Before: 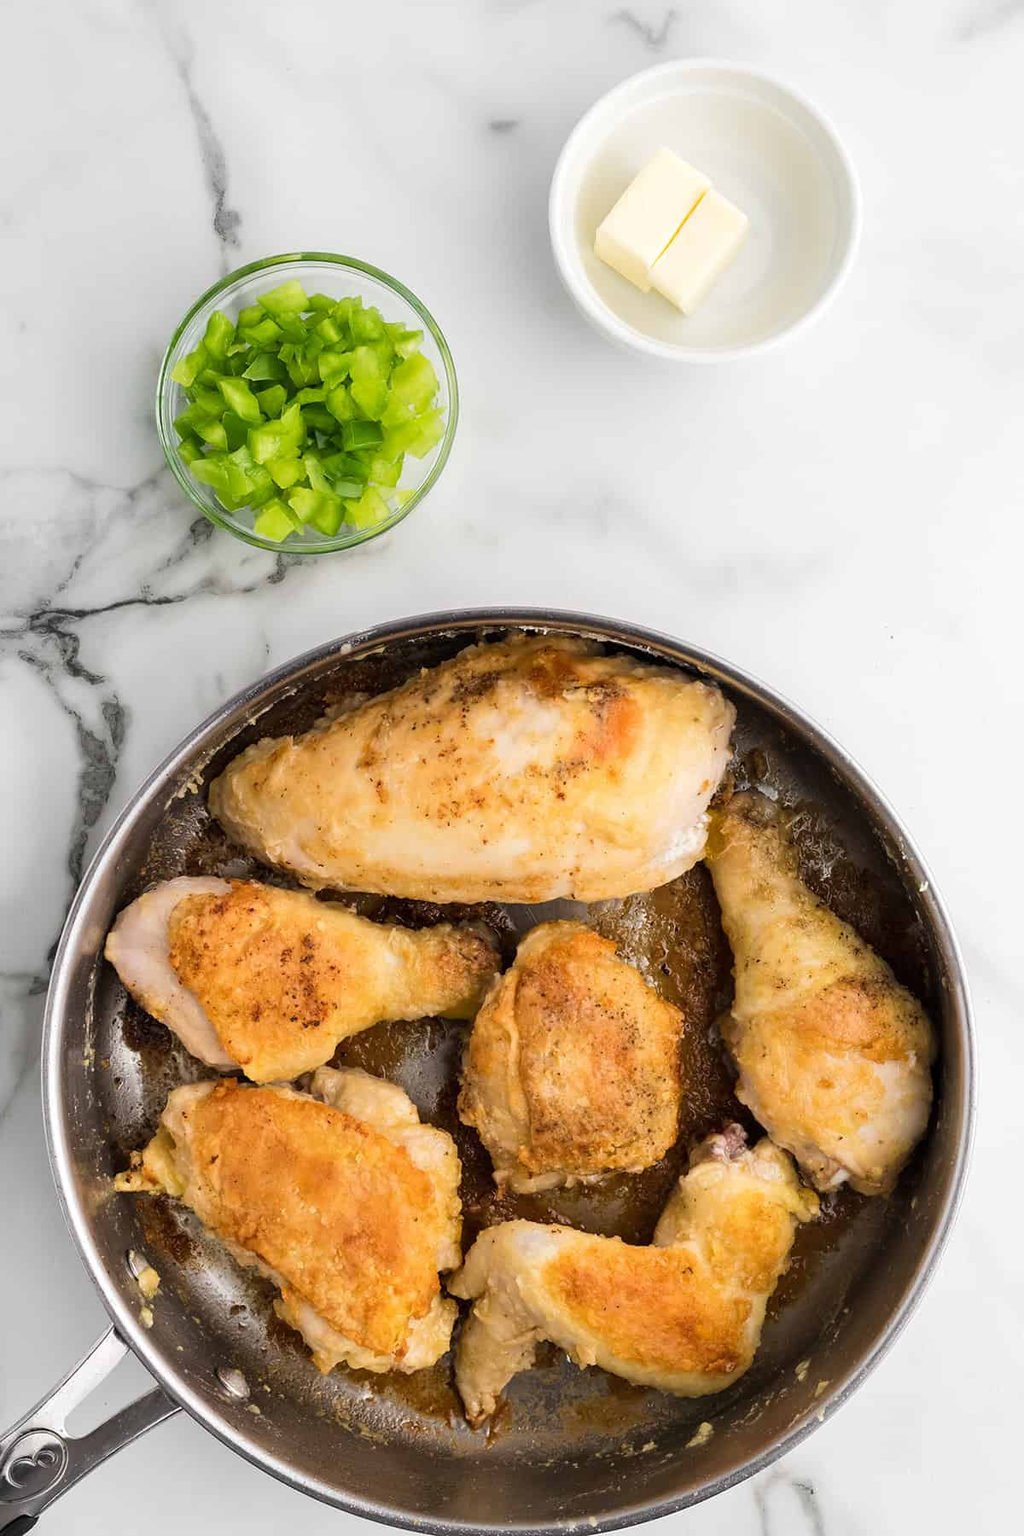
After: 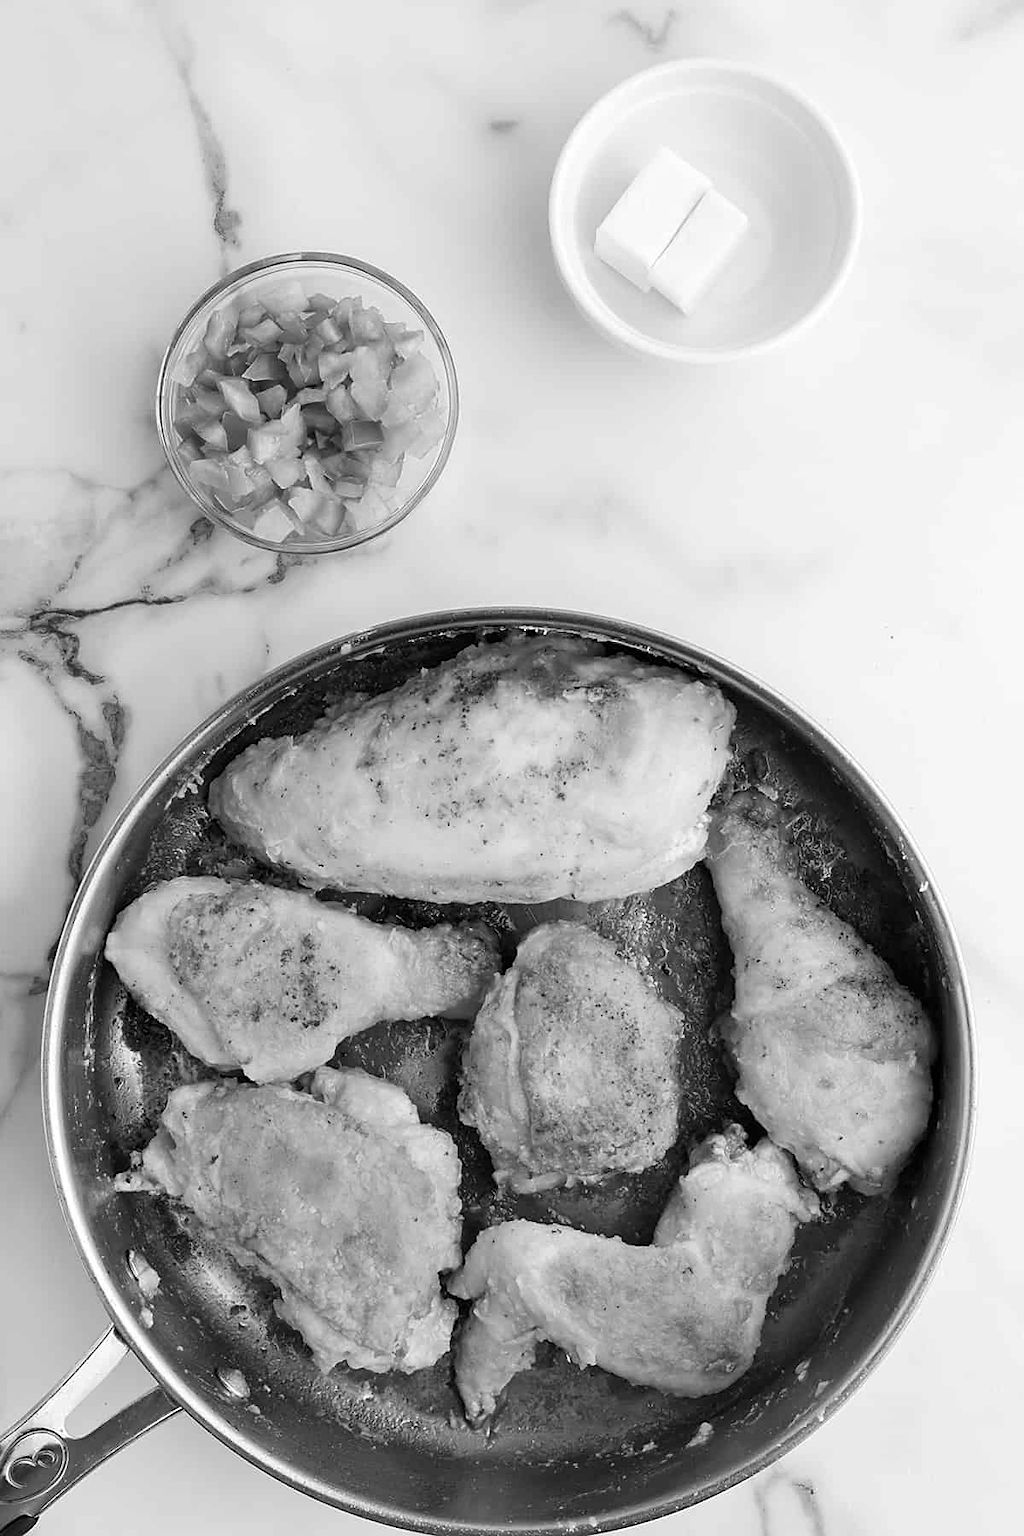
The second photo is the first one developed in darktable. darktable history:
monochrome: a -3.63, b -0.465
sharpen: radius 1.864, amount 0.398, threshold 1.271
